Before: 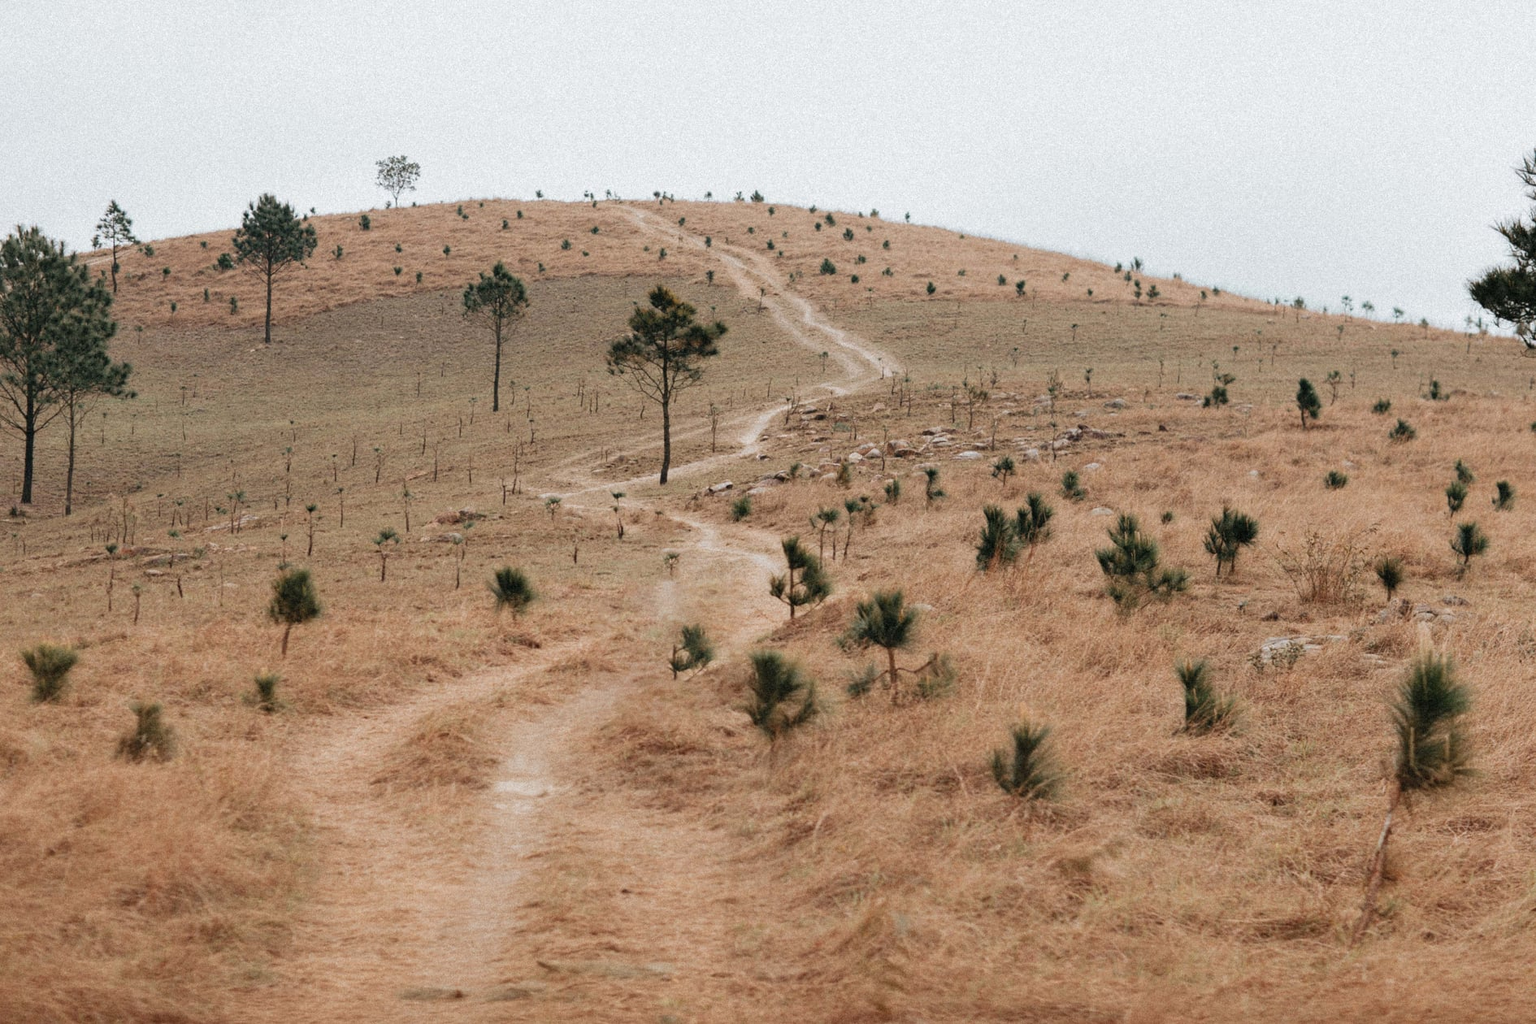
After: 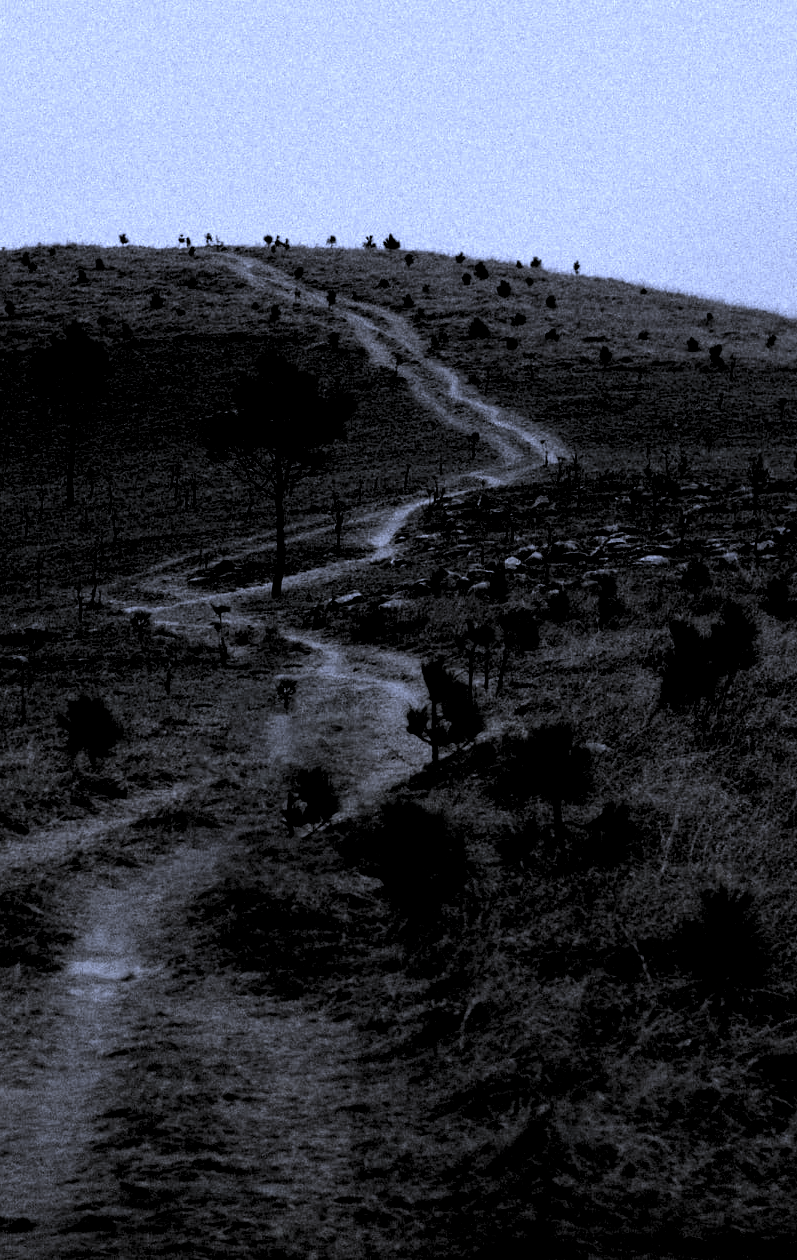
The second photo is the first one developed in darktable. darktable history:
crop: left 28.583%, right 29.231%
color zones: curves: ch1 [(0, 0.292) (0.001, 0.292) (0.2, 0.264) (0.4, 0.248) (0.6, 0.248) (0.8, 0.264) (0.999, 0.292) (1, 0.292)]
white balance: red 0.766, blue 1.537
levels: levels [0.514, 0.759, 1]
